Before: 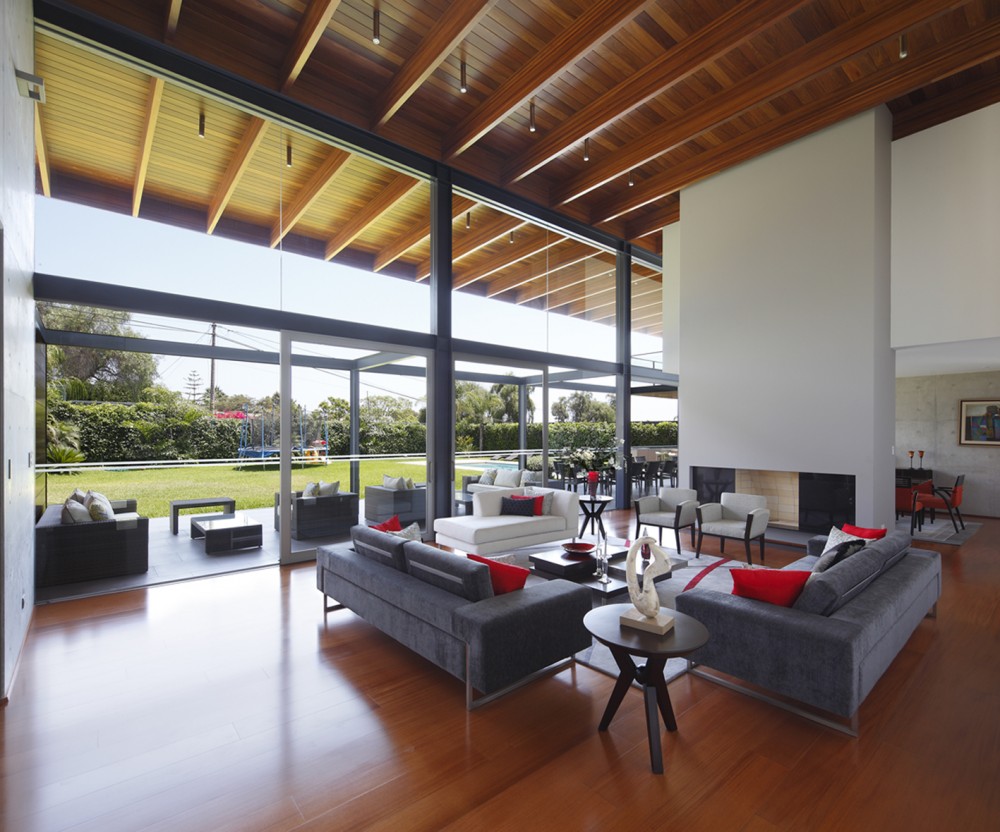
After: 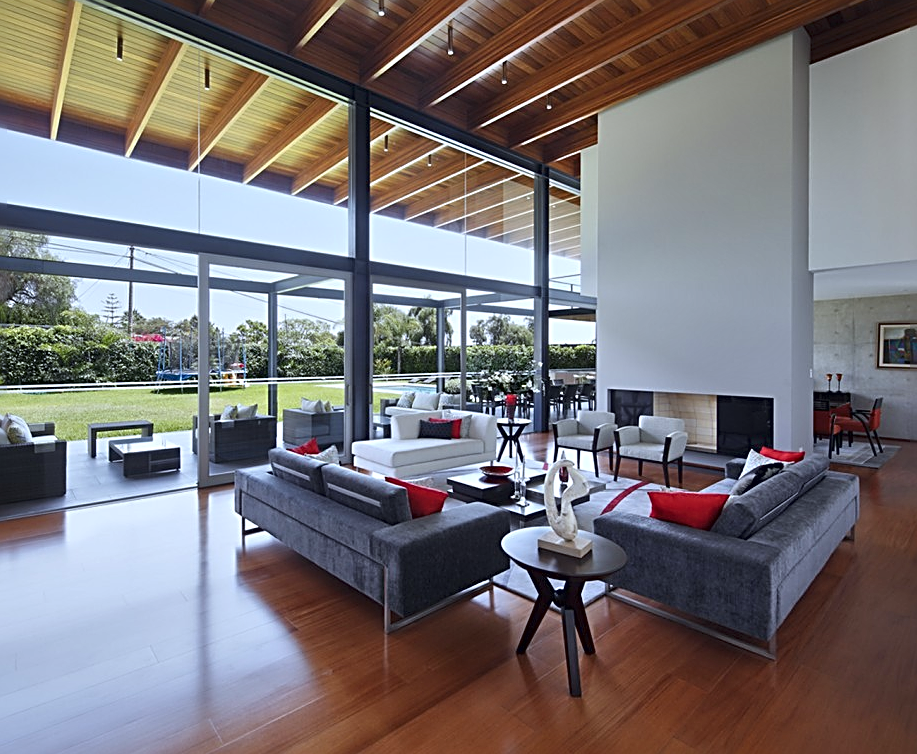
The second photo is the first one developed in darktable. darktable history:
tone equalizer: -8 EV -0.002 EV, -7 EV 0.004 EV, -6 EV -0.022 EV, -5 EV 0.021 EV, -4 EV -0.008 EV, -3 EV 0.011 EV, -2 EV -0.073 EV, -1 EV -0.304 EV, +0 EV -0.604 EV, mask exposure compensation -0.488 EV
color calibration: x 0.37, y 0.377, temperature 4287.7 K
sharpen: radius 2.597, amount 0.696
exposure: exposure 0.201 EV, compensate highlight preservation false
crop and rotate: left 8.231%, top 9.323%
local contrast: mode bilateral grid, contrast 26, coarseness 60, detail 152%, midtone range 0.2
